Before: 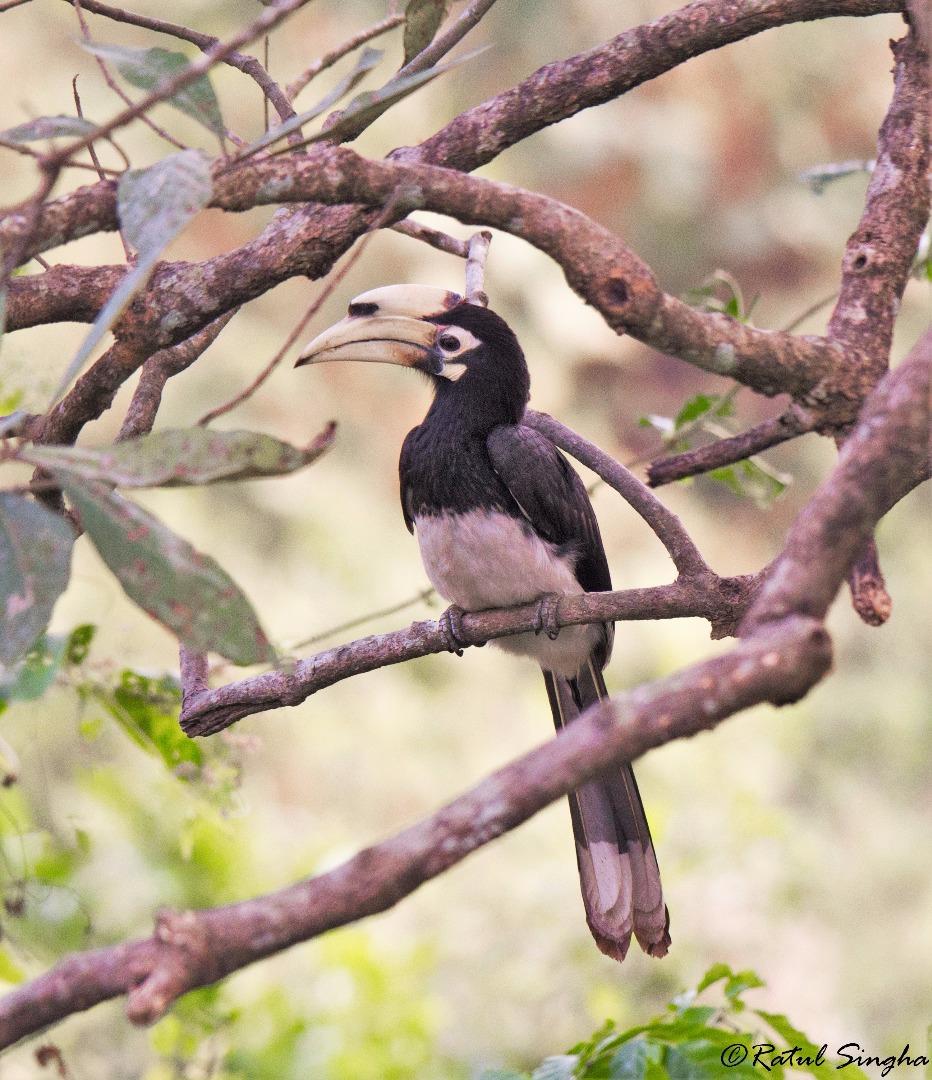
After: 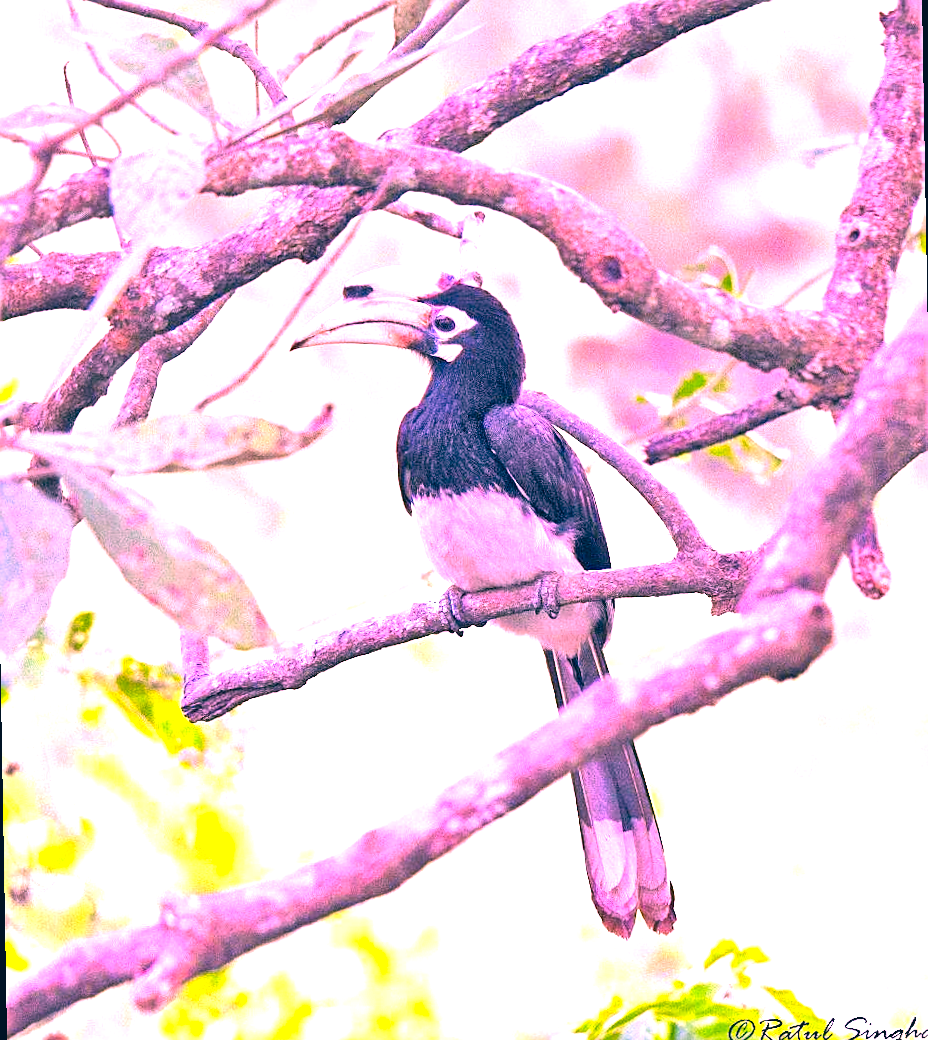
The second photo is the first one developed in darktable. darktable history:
rotate and perspective: rotation -1°, crop left 0.011, crop right 0.989, crop top 0.025, crop bottom 0.975
contrast brightness saturation: contrast 0.05
white balance: red 1.042, blue 1.17
exposure: black level correction 0, exposure 1.6 EV, compensate exposure bias true, compensate highlight preservation false
color correction: highlights a* 17.03, highlights b* 0.205, shadows a* -15.38, shadows b* -14.56, saturation 1.5
local contrast: mode bilateral grid, contrast 100, coarseness 100, detail 91%, midtone range 0.2
sharpen: on, module defaults
